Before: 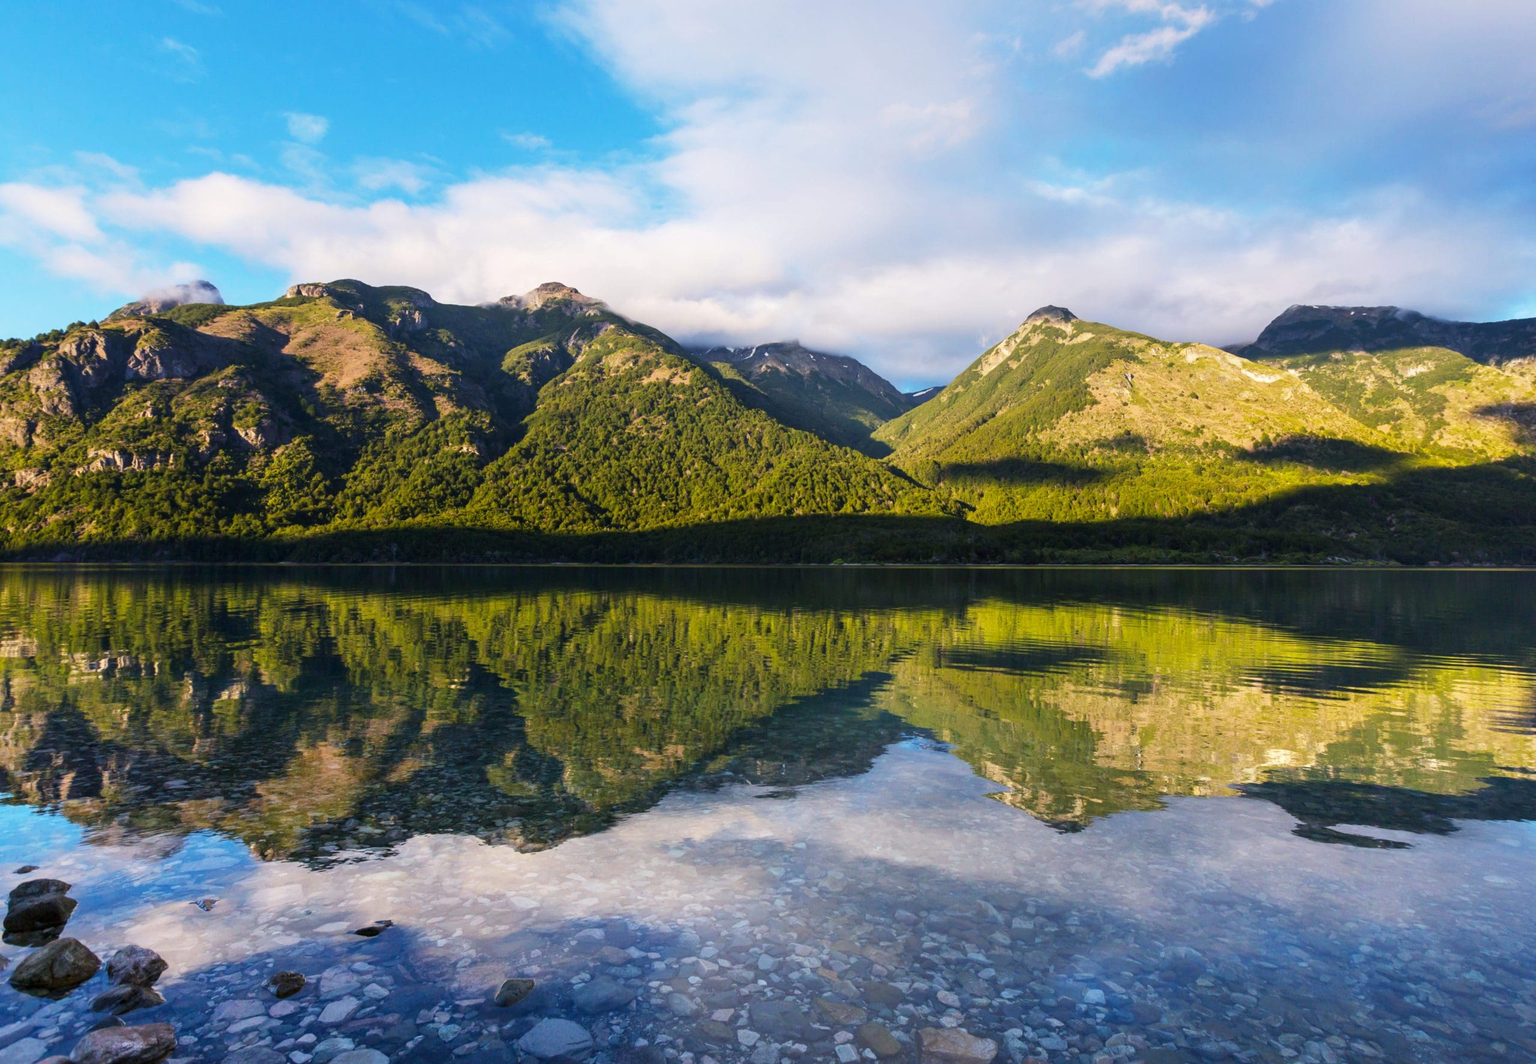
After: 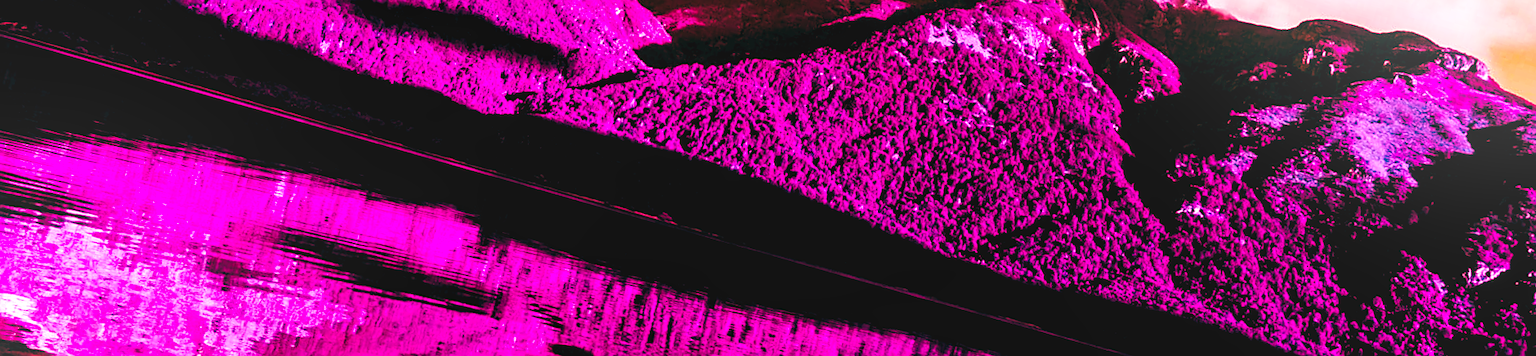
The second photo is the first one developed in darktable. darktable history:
local contrast: on, module defaults
color balance rgb: shadows lift › luminance -18.76%, shadows lift › chroma 35.44%, power › luminance -3.76%, power › hue 142.17°, highlights gain › chroma 7.5%, highlights gain › hue 184.75°, global offset › luminance -0.52%, global offset › chroma 0.91%, global offset › hue 173.36°, shadows fall-off 300%, white fulcrum 2 EV, highlights fall-off 300%, linear chroma grading › shadows 17.19%, linear chroma grading › highlights 61.12%, linear chroma grading › global chroma 50%, hue shift -150.52°, perceptual brilliance grading › global brilliance 12%, mask middle-gray fulcrum 100%, contrast gray fulcrum 38.43%, contrast 35.15%, saturation formula JzAzBz (2021)
base curve: curves: ch0 [(0, 0.007) (0.028, 0.063) (0.121, 0.311) (0.46, 0.743) (0.859, 0.957) (1, 1)], preserve colors none
exposure: black level correction 0.007, compensate highlight preservation false
bloom: size 38%, threshold 95%, strength 30%
crop and rotate: angle 16.12°, top 30.835%, bottom 35.653%
sharpen: on, module defaults
